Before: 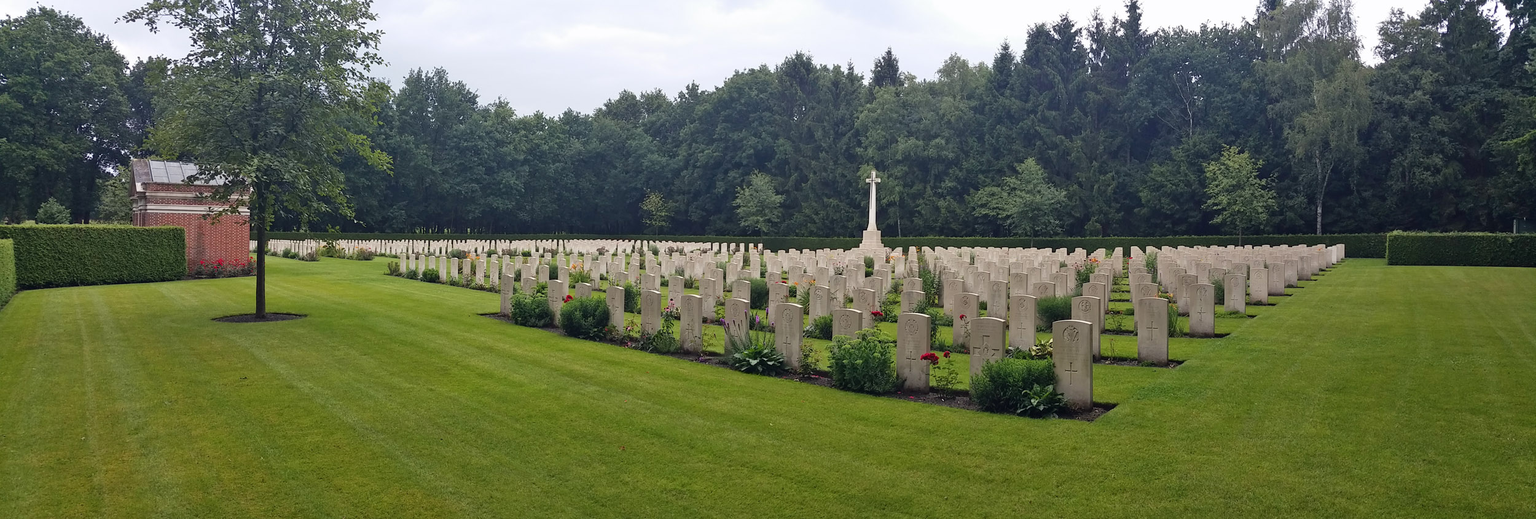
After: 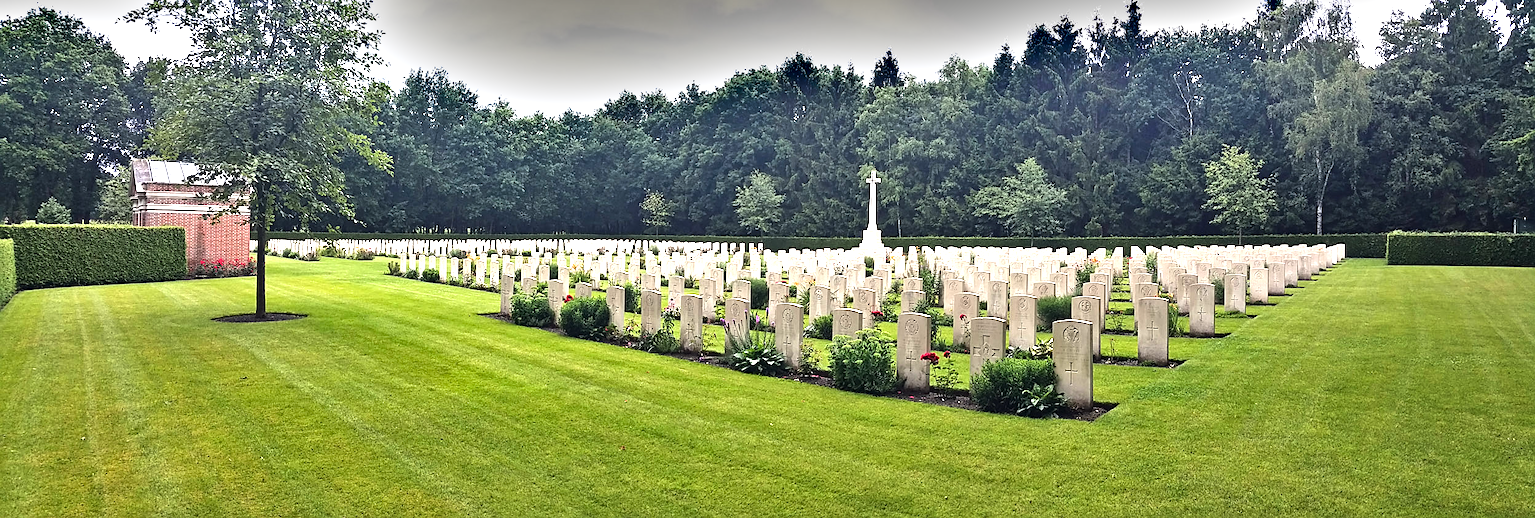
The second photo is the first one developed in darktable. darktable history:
tone equalizer: -8 EV -0.771 EV, -7 EV -0.727 EV, -6 EV -0.62 EV, -5 EV -0.366 EV, -3 EV 0.375 EV, -2 EV 0.6 EV, -1 EV 0.689 EV, +0 EV 0.762 EV, edges refinement/feathering 500, mask exposure compensation -1.57 EV, preserve details no
shadows and highlights: highlights color adjustment 77.68%, low approximation 0.01, soften with gaussian
sharpen: on, module defaults
exposure: black level correction 0, exposure 0.948 EV, compensate highlight preservation false
